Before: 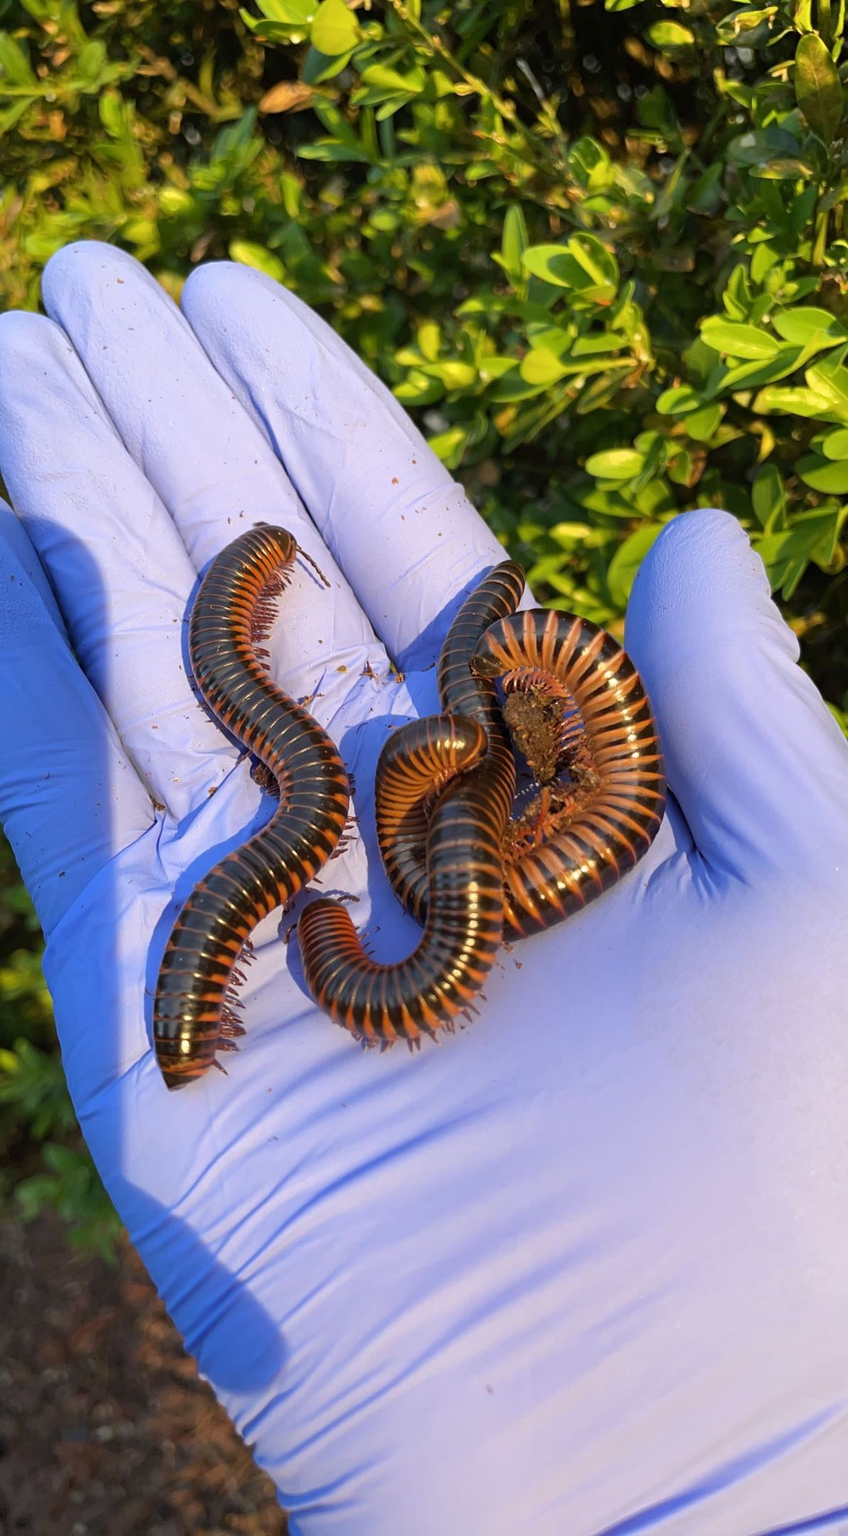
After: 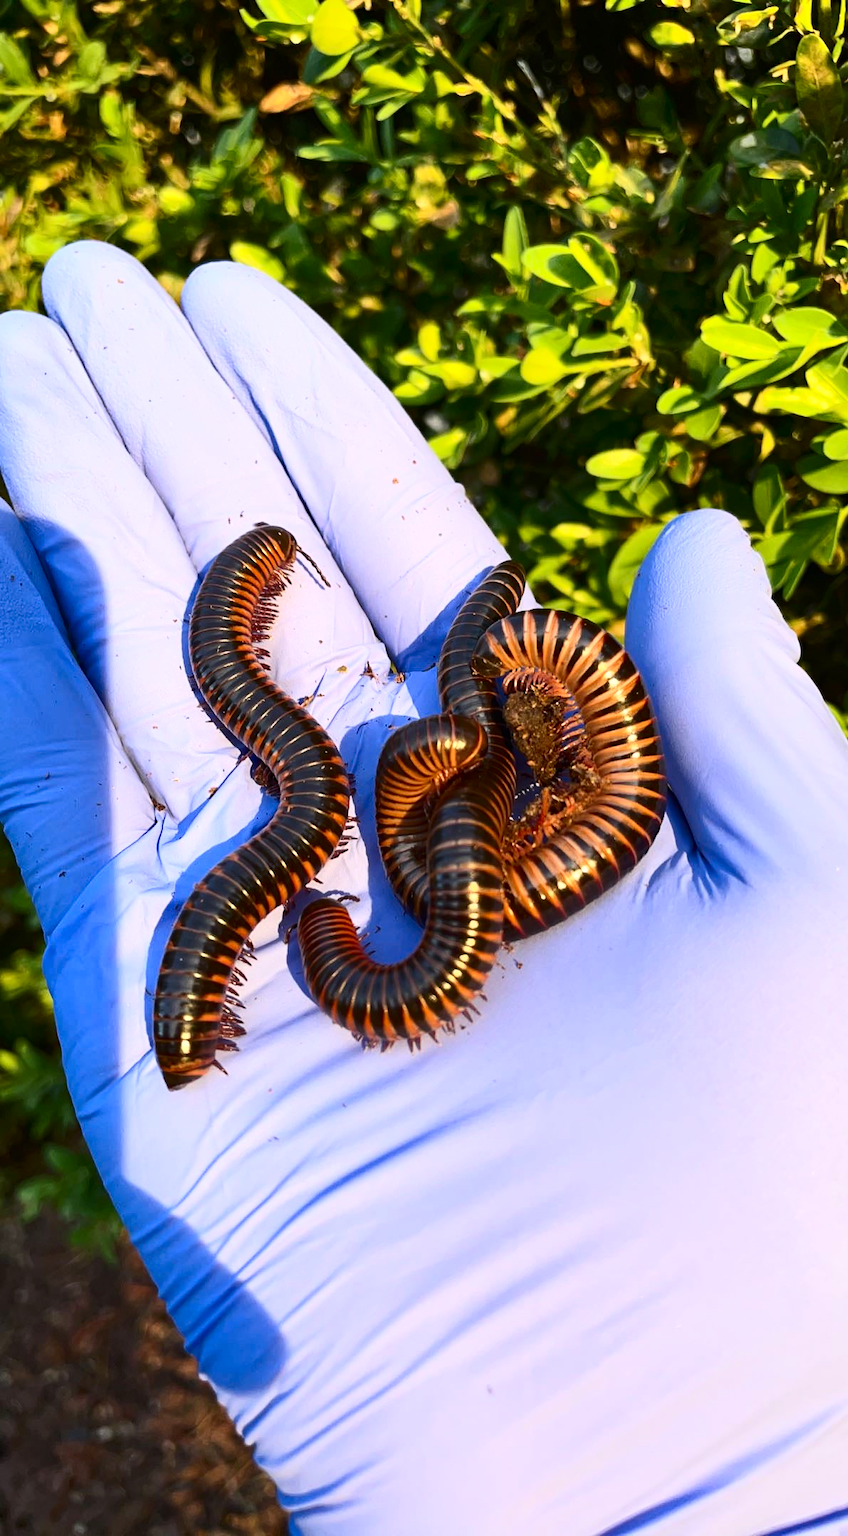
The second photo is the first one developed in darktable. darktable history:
contrast brightness saturation: contrast 0.4, brightness 0.1, saturation 0.21
shadows and highlights: shadows 29.61, highlights -30.47, low approximation 0.01, soften with gaussian
